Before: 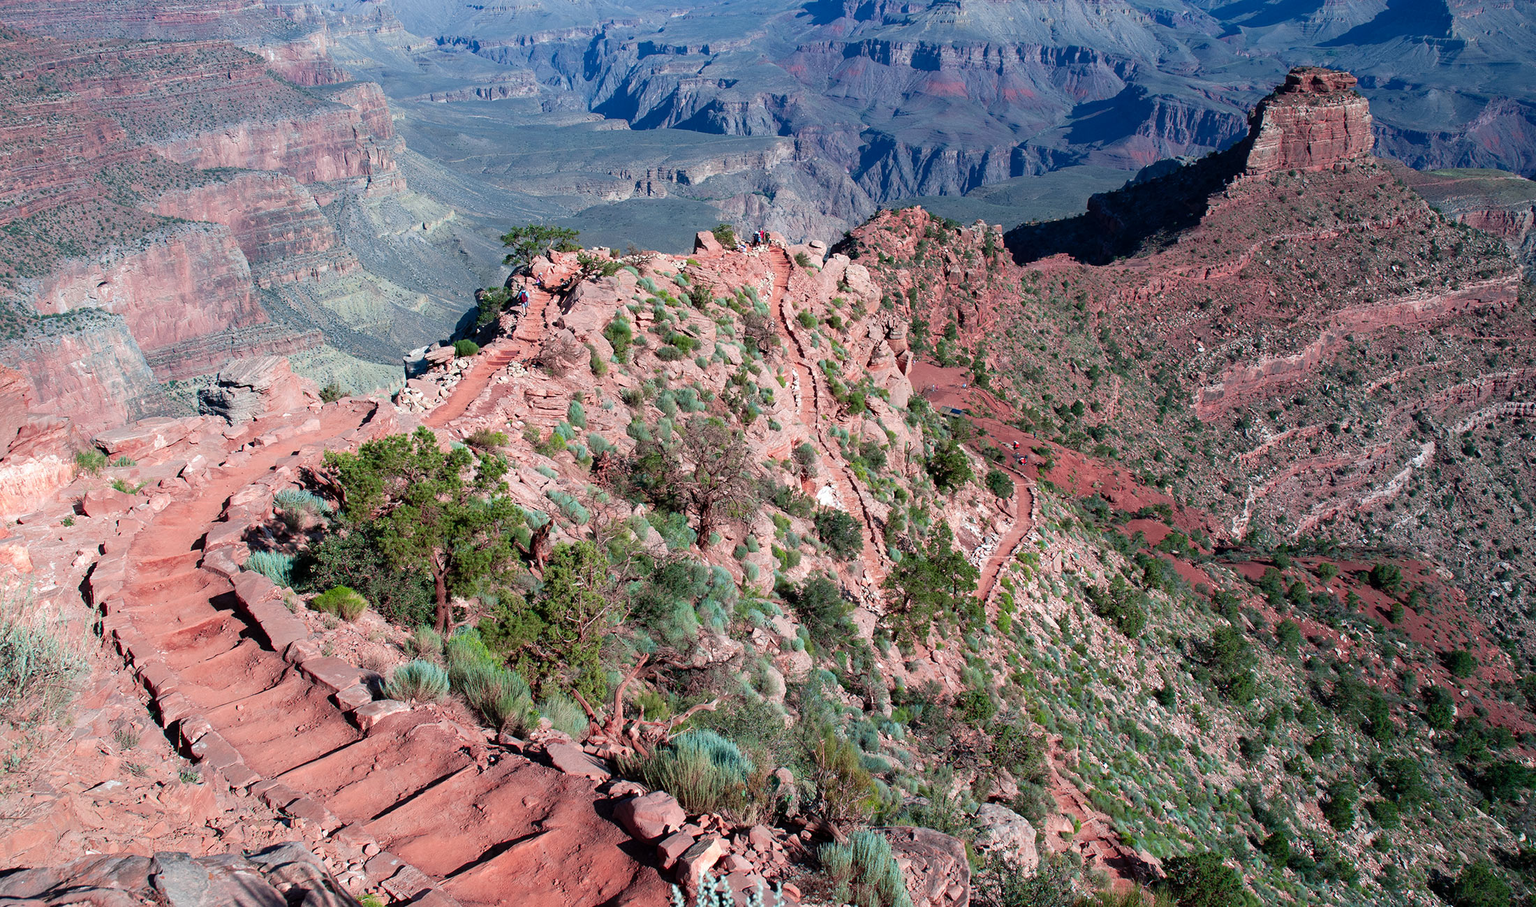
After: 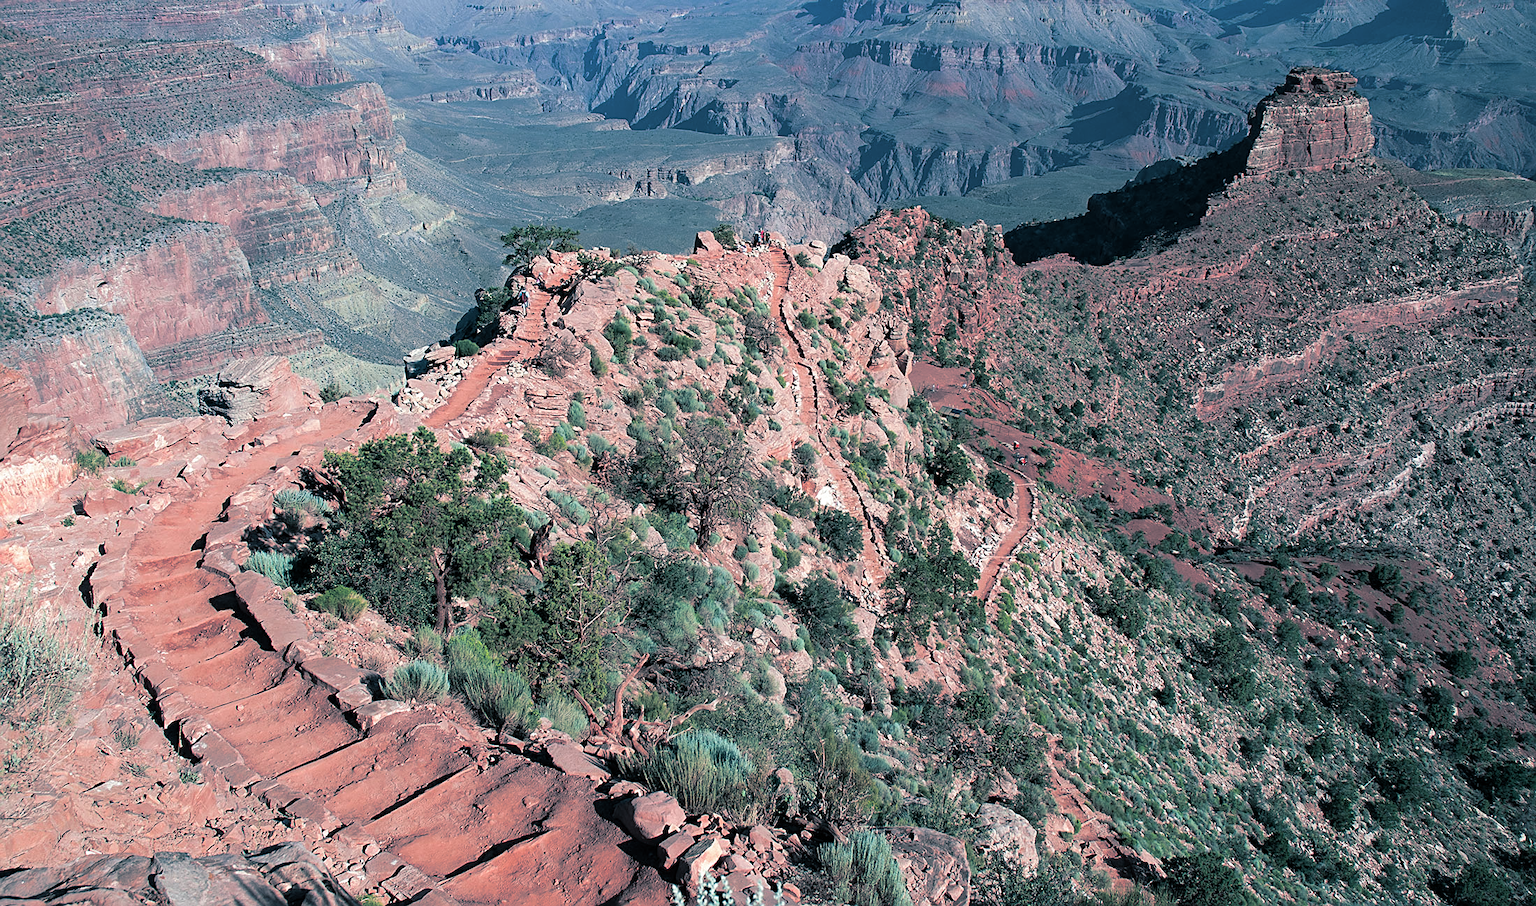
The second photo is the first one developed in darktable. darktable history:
sharpen: on, module defaults
split-toning: shadows › hue 205.2°, shadows › saturation 0.43, highlights › hue 54°, highlights › saturation 0.54
contrast brightness saturation: saturation -0.04
